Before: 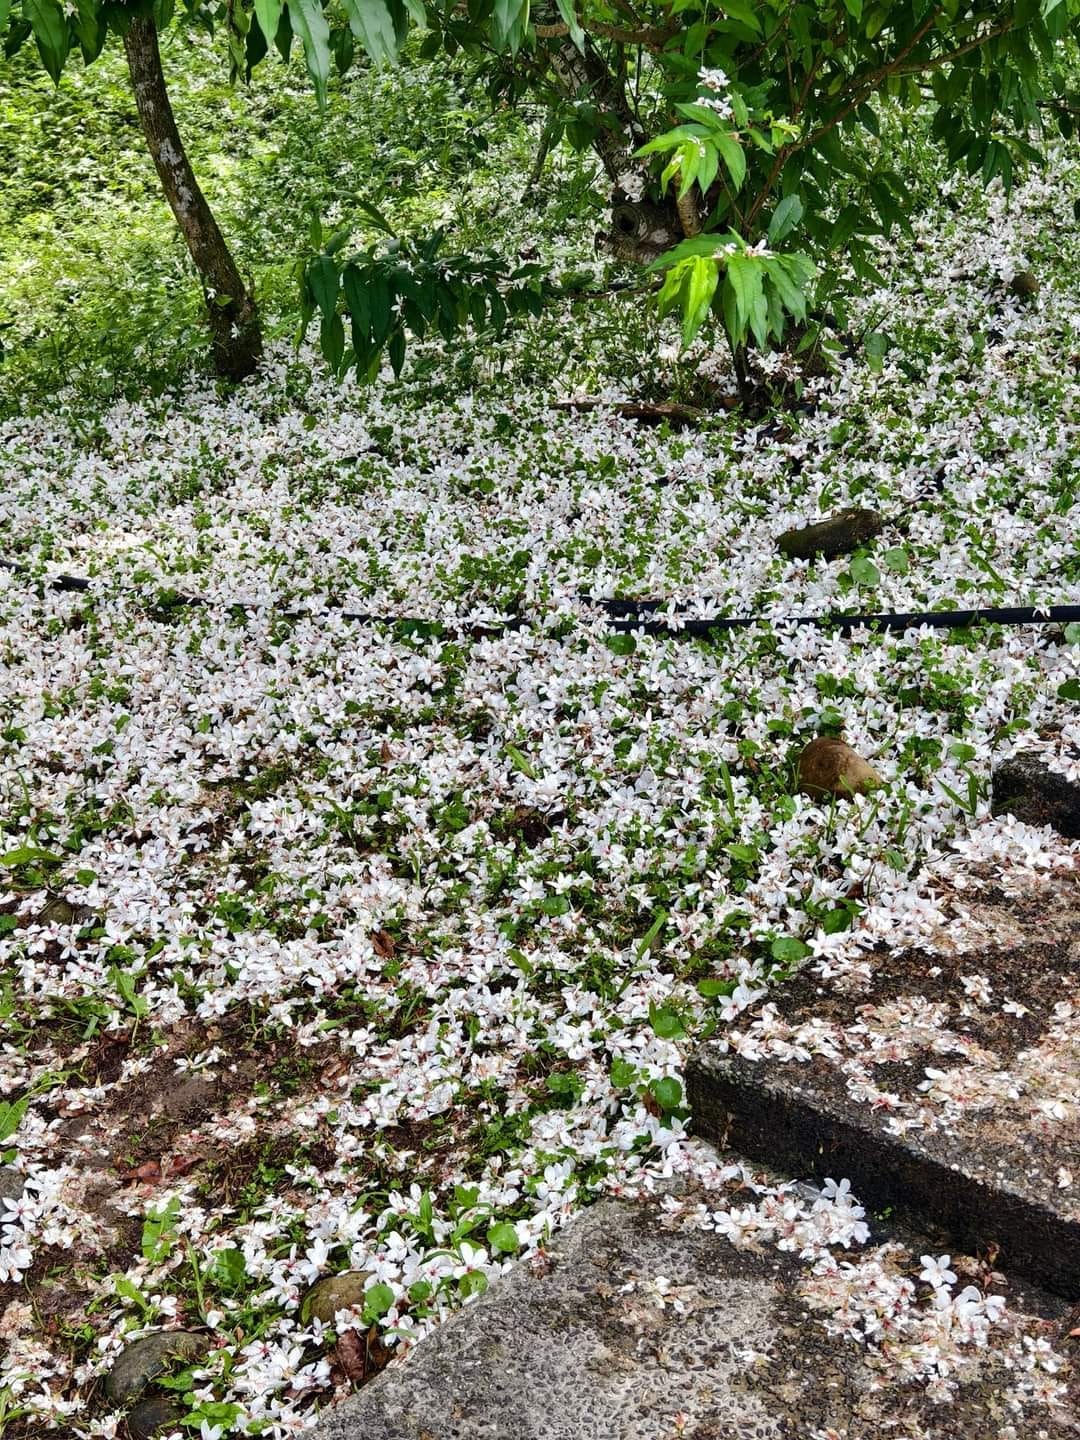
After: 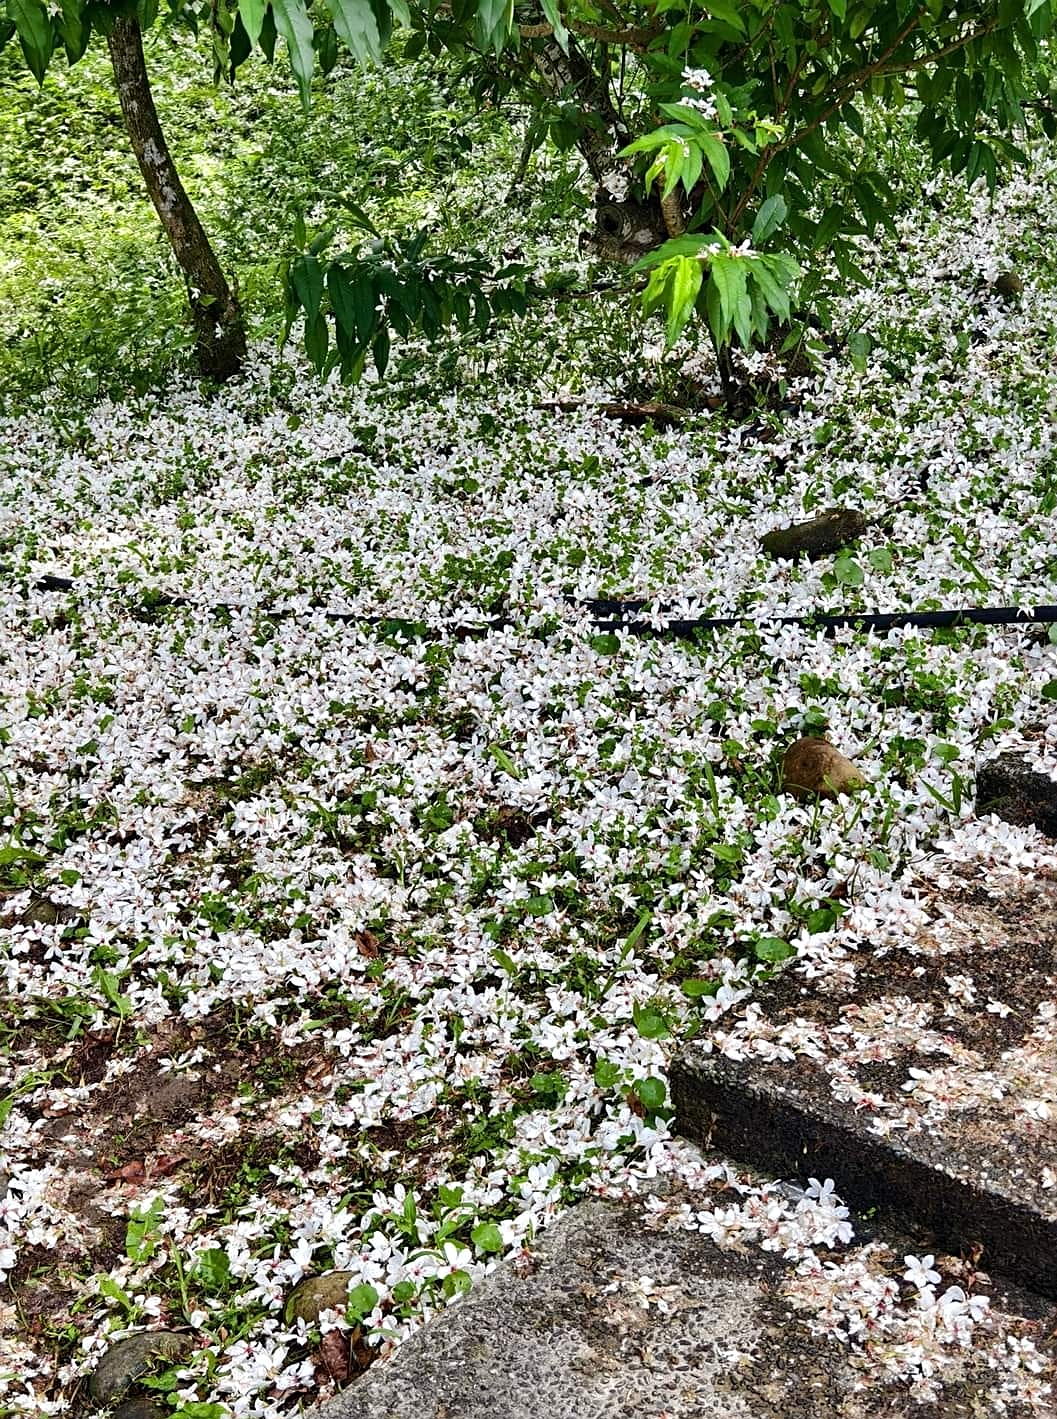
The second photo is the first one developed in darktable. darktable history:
crop and rotate: left 1.488%, right 0.572%, bottom 1.424%
exposure: exposure 0.076 EV, compensate exposure bias true, compensate highlight preservation false
sharpen: radius 2.143, amount 0.388, threshold 0.077
